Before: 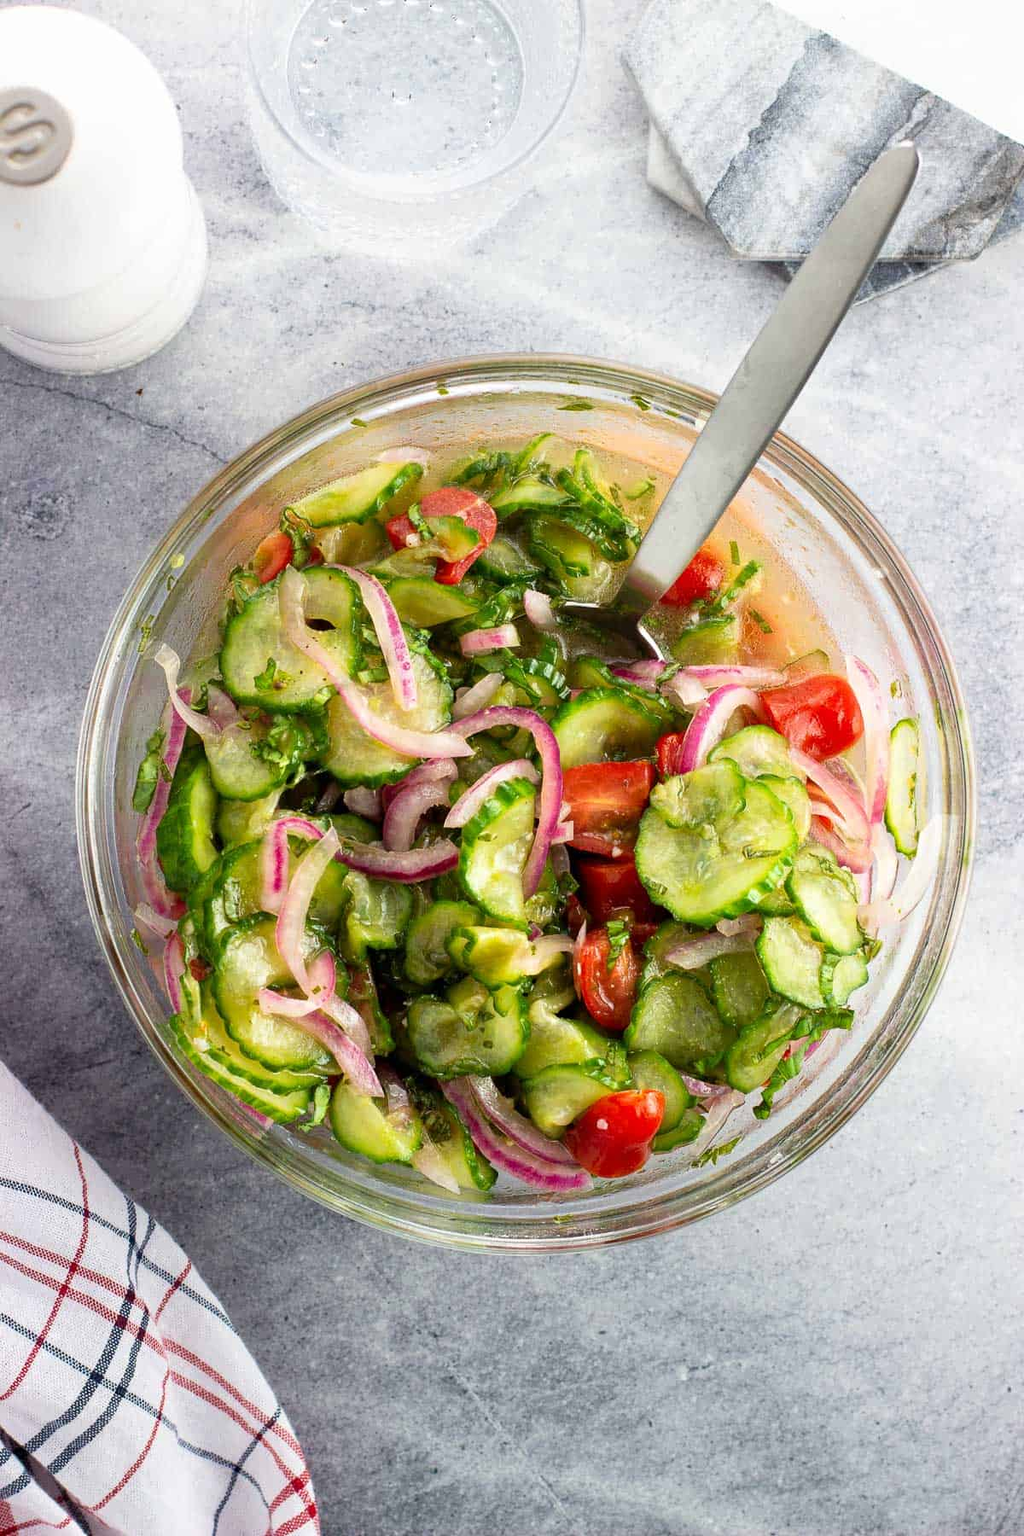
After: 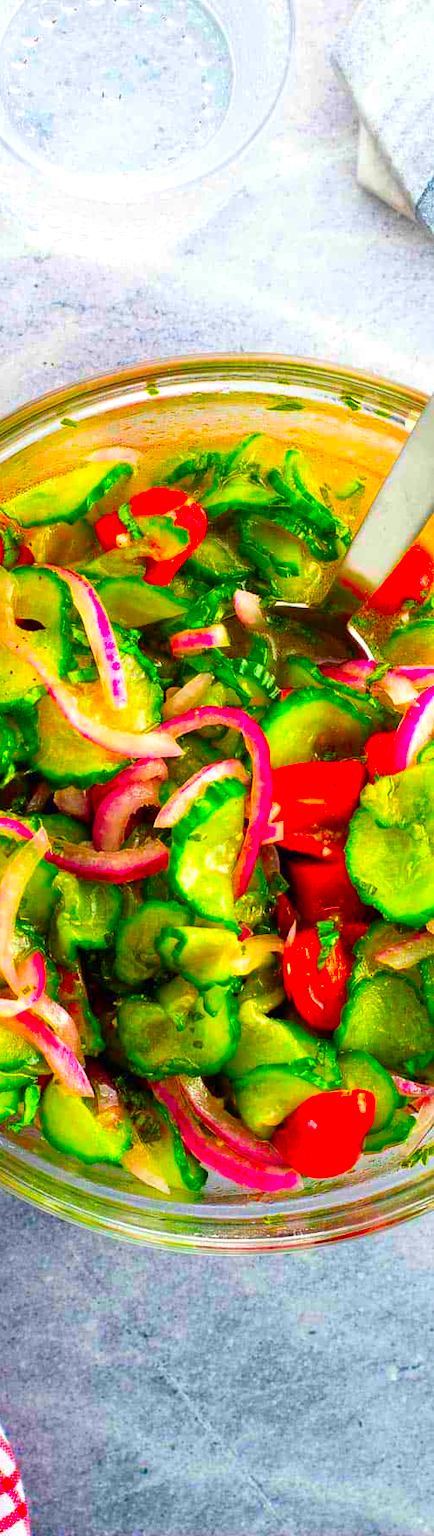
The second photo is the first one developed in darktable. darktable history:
exposure: exposure 0.2 EV, compensate highlight preservation false
color correction: highlights b* -0.045, saturation 2.94
crop: left 28.337%, right 29.224%
